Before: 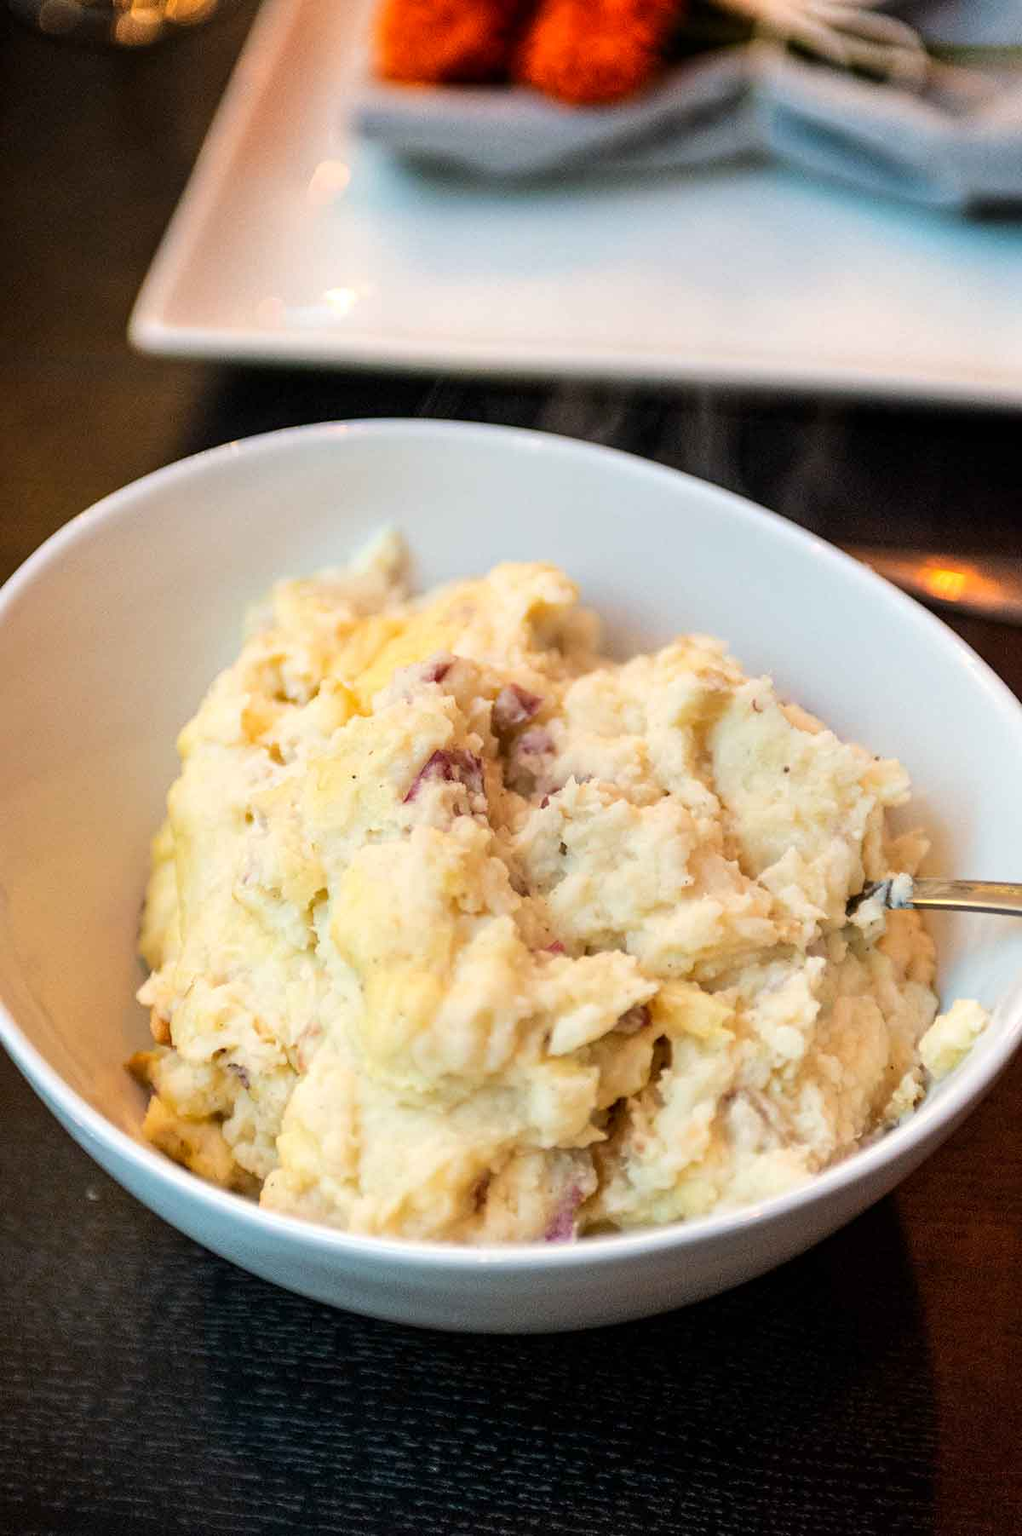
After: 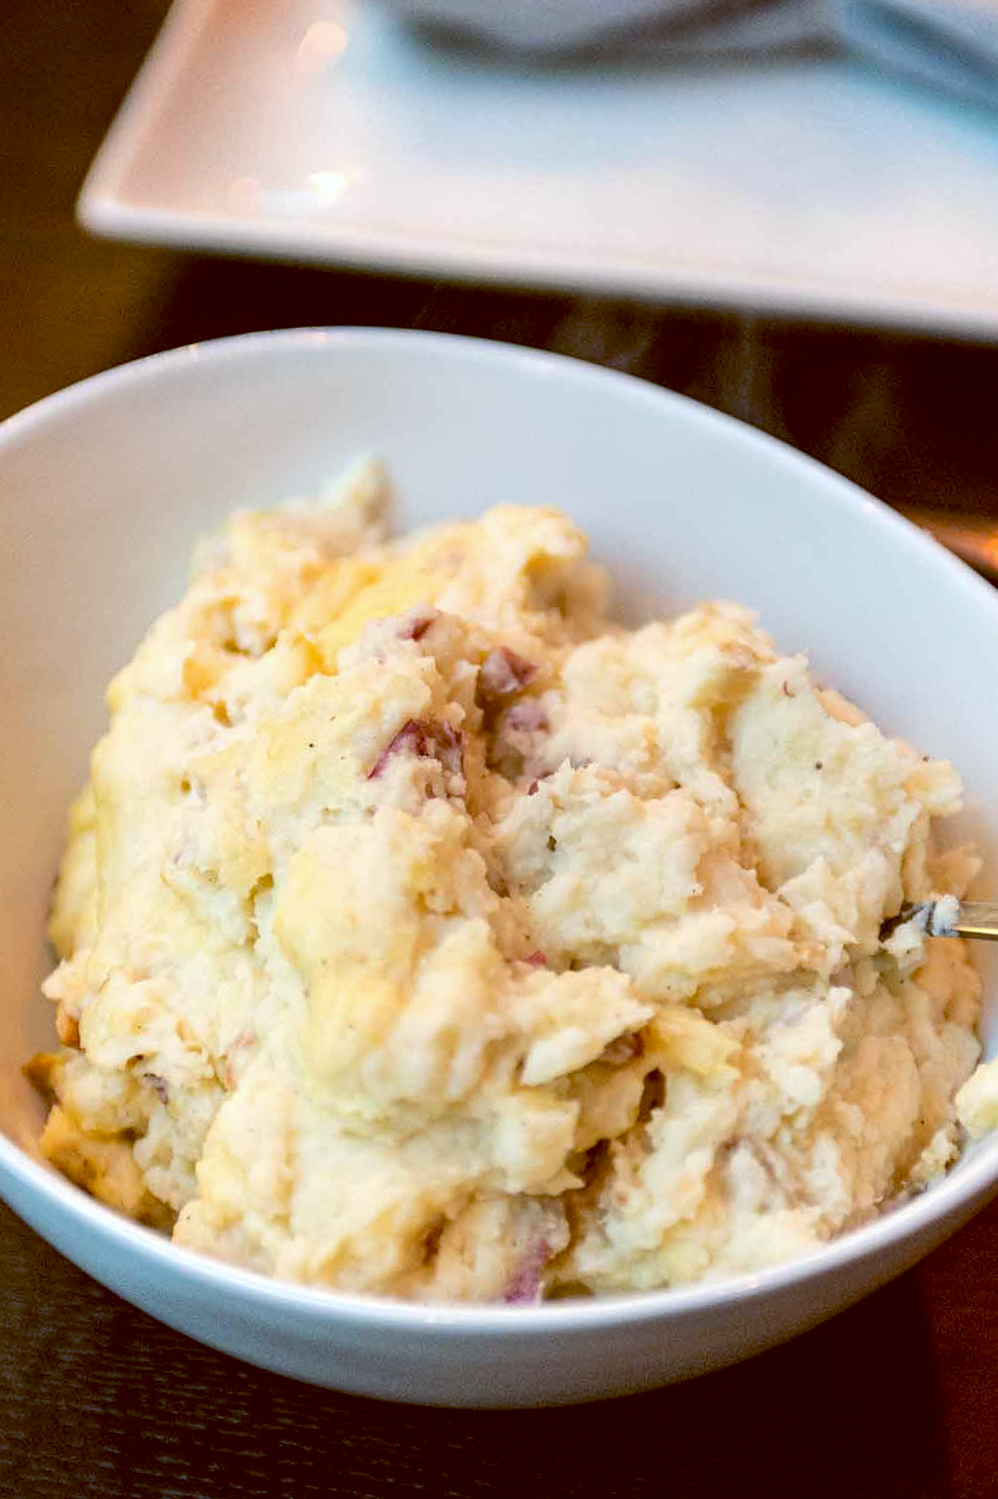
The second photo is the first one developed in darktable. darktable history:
crop and rotate: angle -3.27°, left 5.211%, top 5.211%, right 4.607%, bottom 4.607%
white balance: emerald 1
exposure: compensate highlight preservation false
color contrast: green-magenta contrast 0.96
color balance: lift [1, 1.015, 1.004, 0.985], gamma [1, 0.958, 0.971, 1.042], gain [1, 0.956, 0.977, 1.044]
